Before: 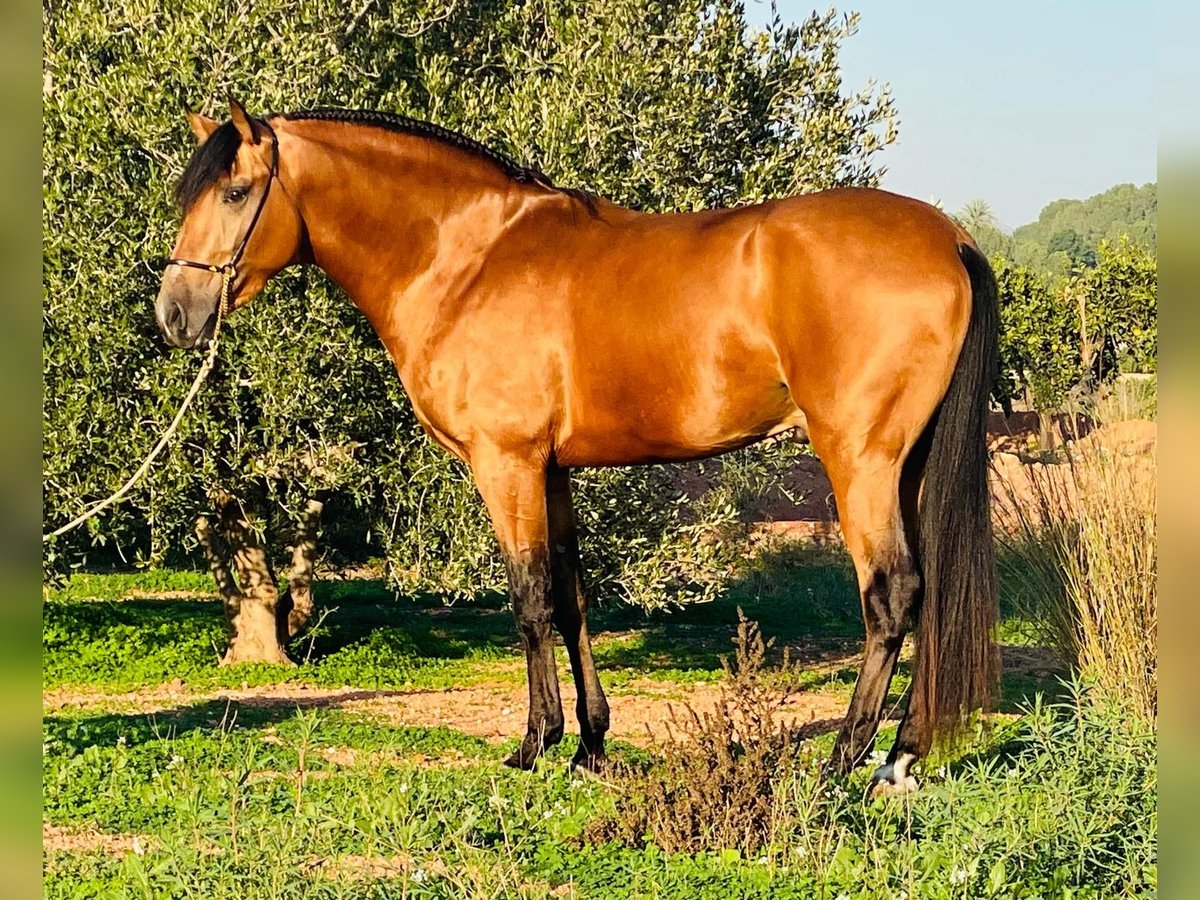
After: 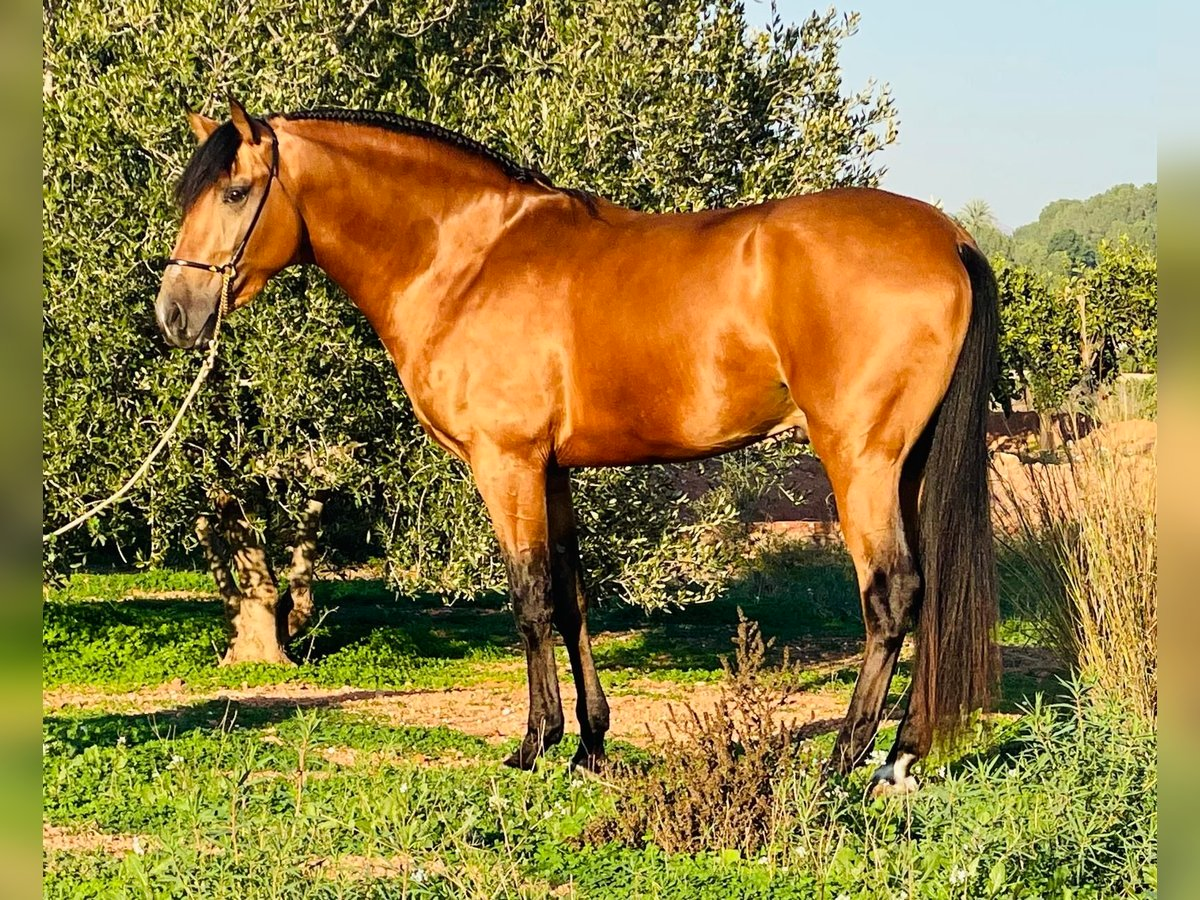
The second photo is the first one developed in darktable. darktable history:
contrast brightness saturation: contrast 0.078, saturation 0.02
